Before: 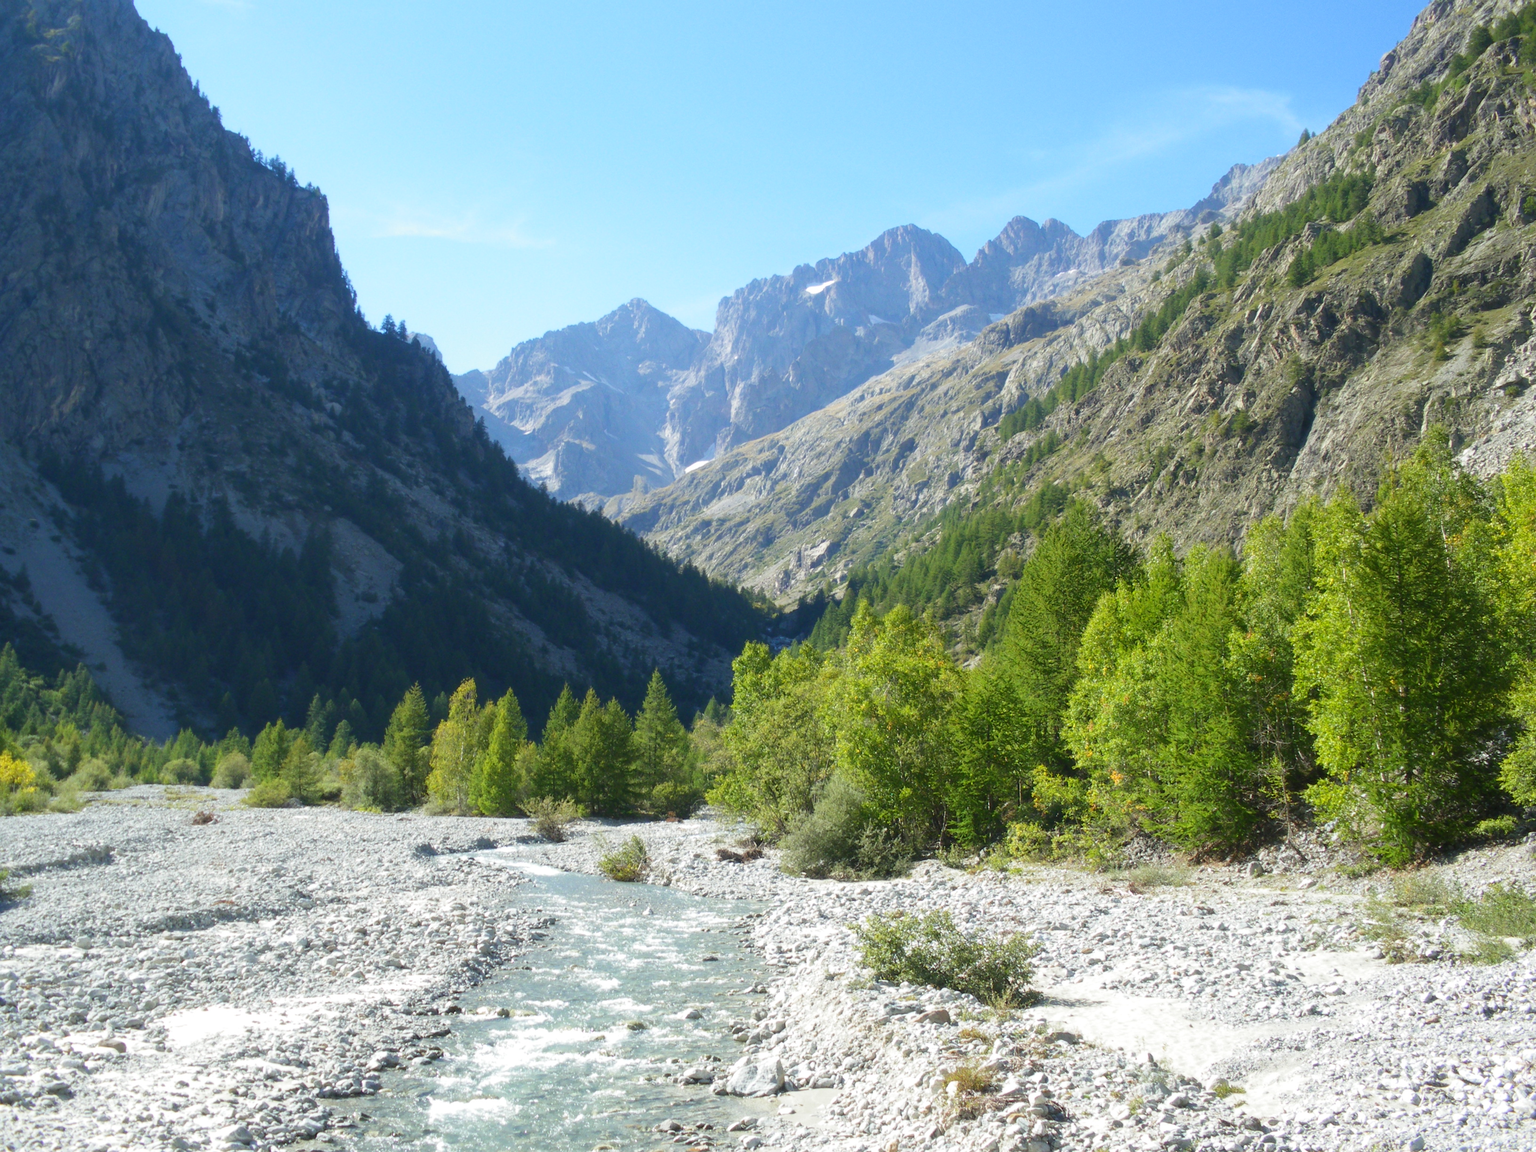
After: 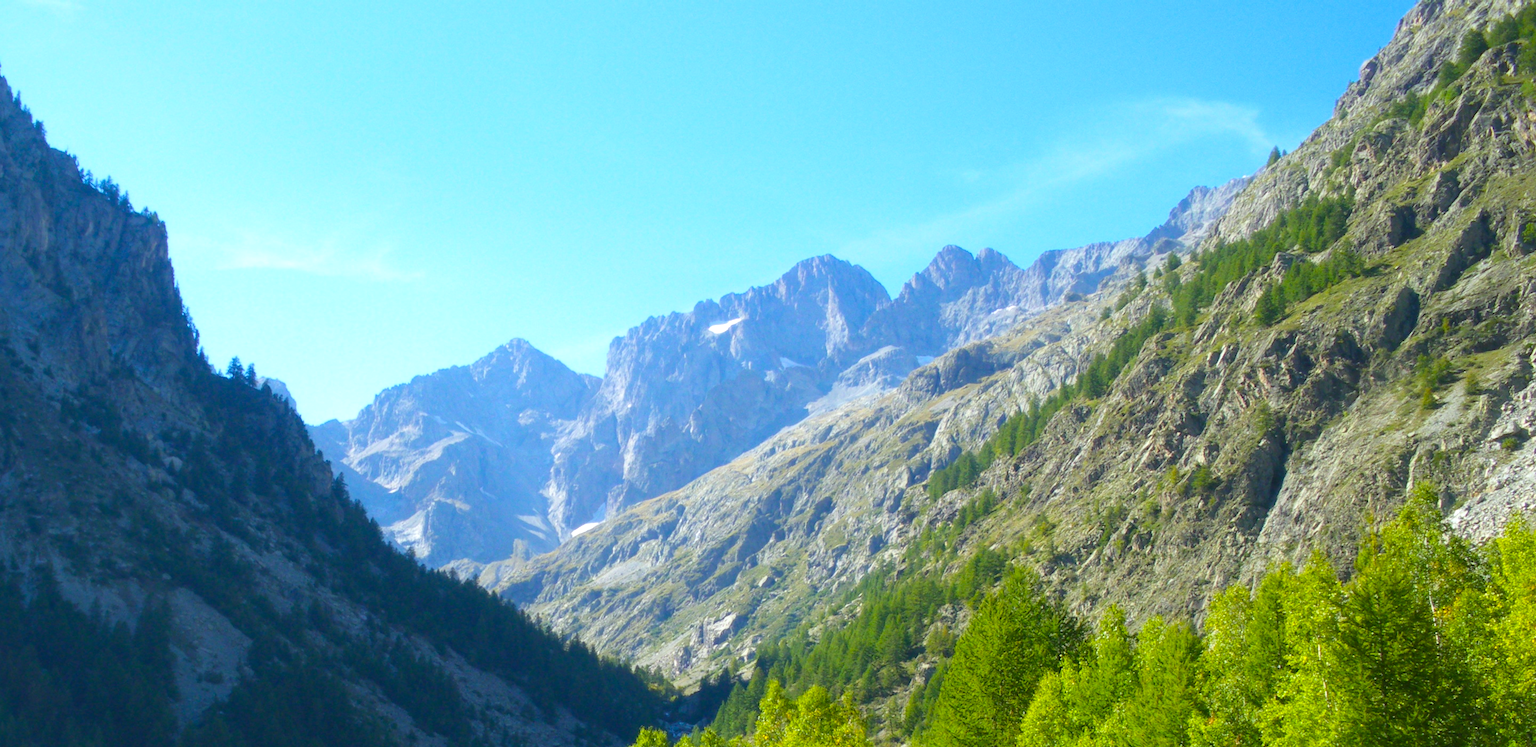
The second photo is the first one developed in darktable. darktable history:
white balance: red 0.986, blue 1.01
crop and rotate: left 11.812%, bottom 42.776%
color balance rgb: perceptual saturation grading › global saturation 25%, global vibrance 20%
exposure: exposure 0.2 EV, compensate highlight preservation false
